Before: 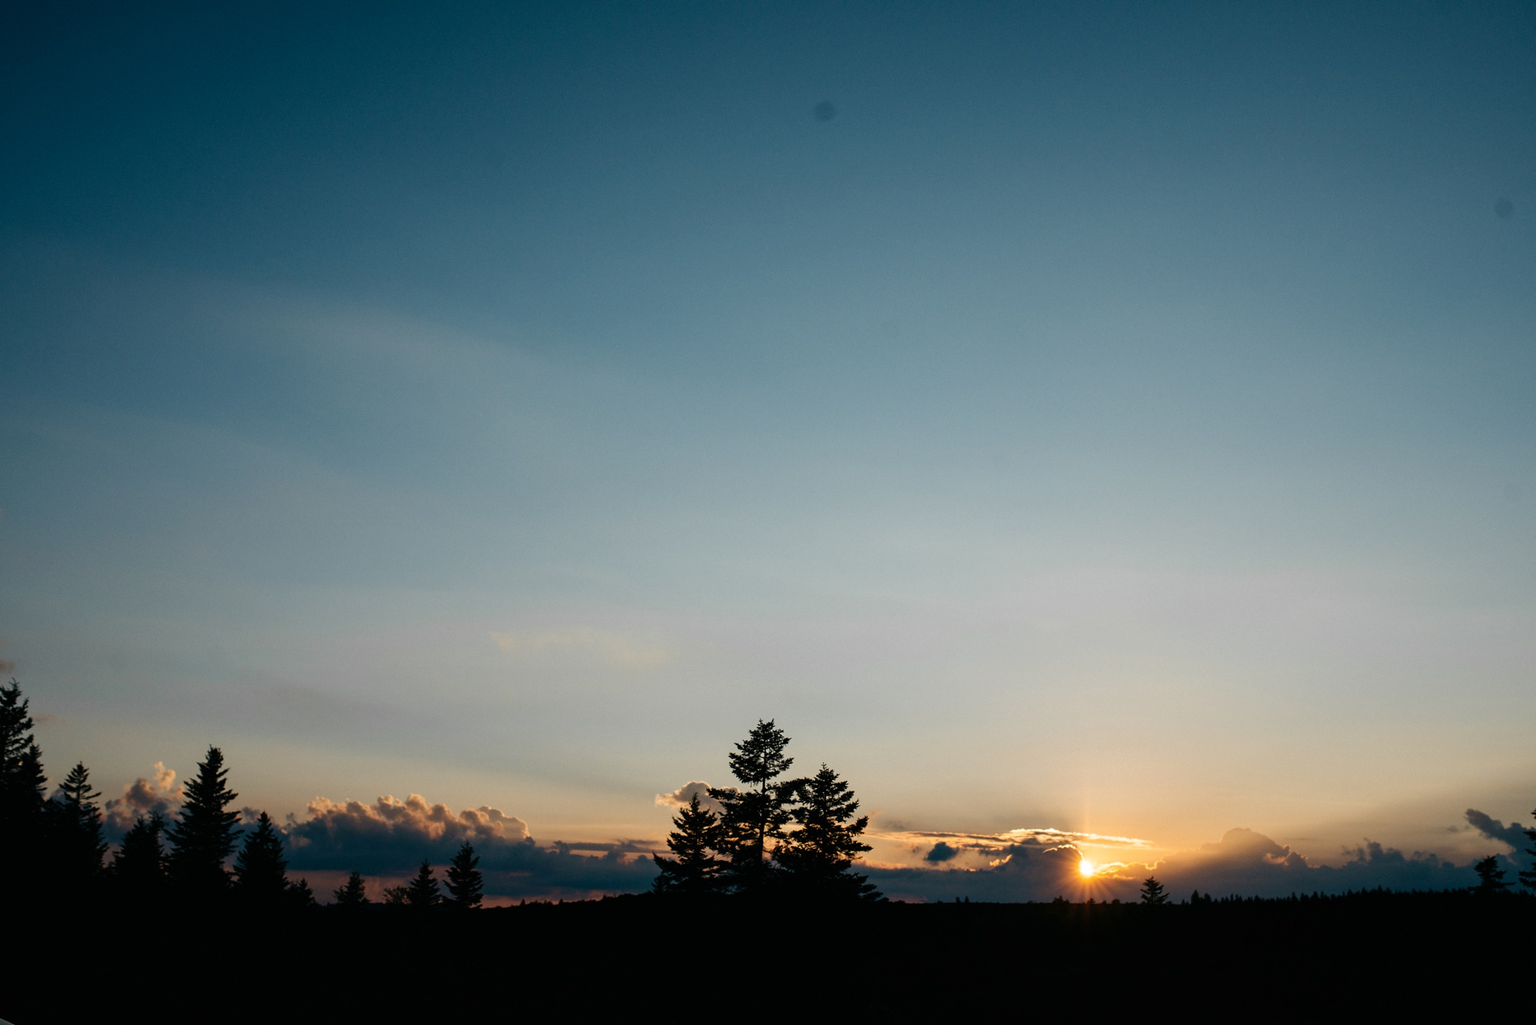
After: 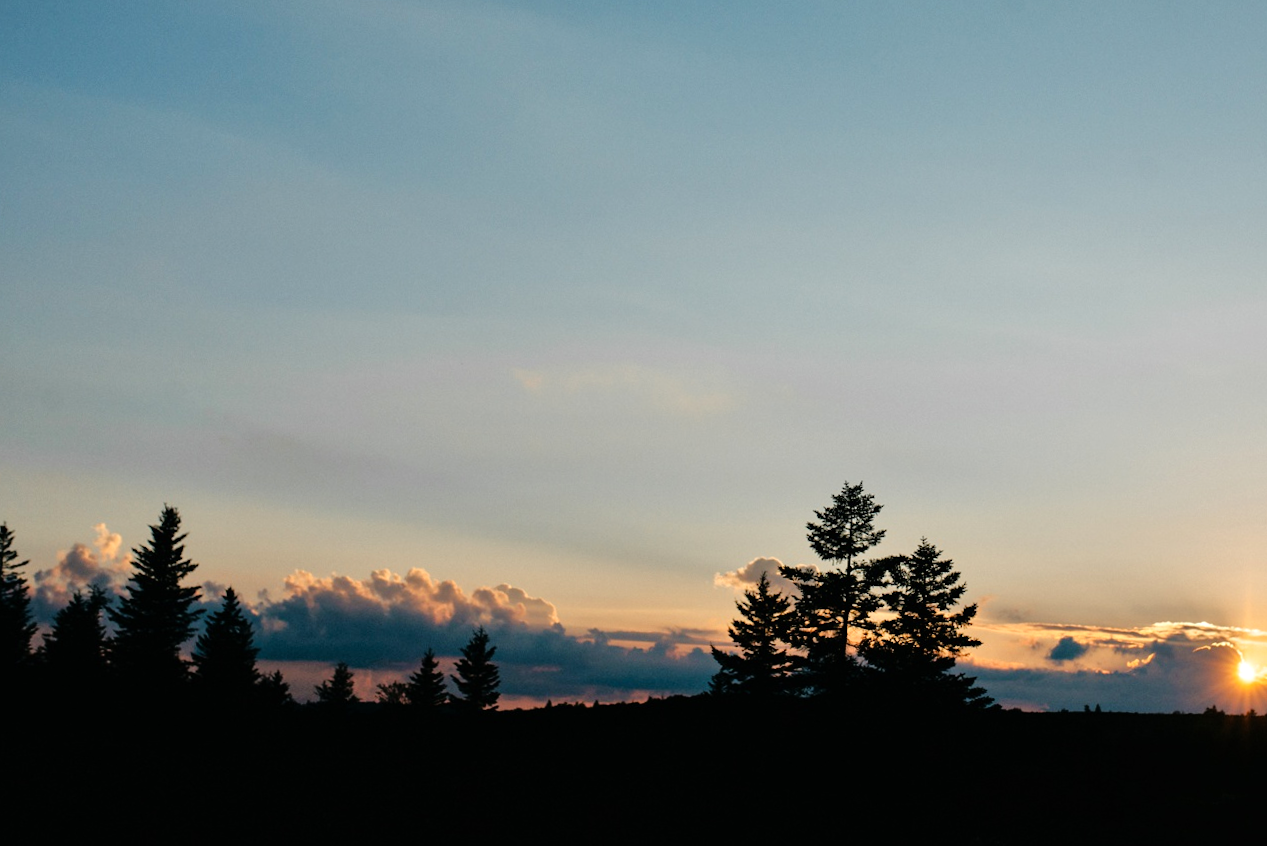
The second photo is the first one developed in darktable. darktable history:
tone equalizer: -7 EV 0.15 EV, -6 EV 0.6 EV, -5 EV 1.15 EV, -4 EV 1.33 EV, -3 EV 1.15 EV, -2 EV 0.6 EV, -1 EV 0.15 EV, mask exposure compensation -0.5 EV
crop and rotate: angle -0.82°, left 3.85%, top 31.828%, right 27.992%
